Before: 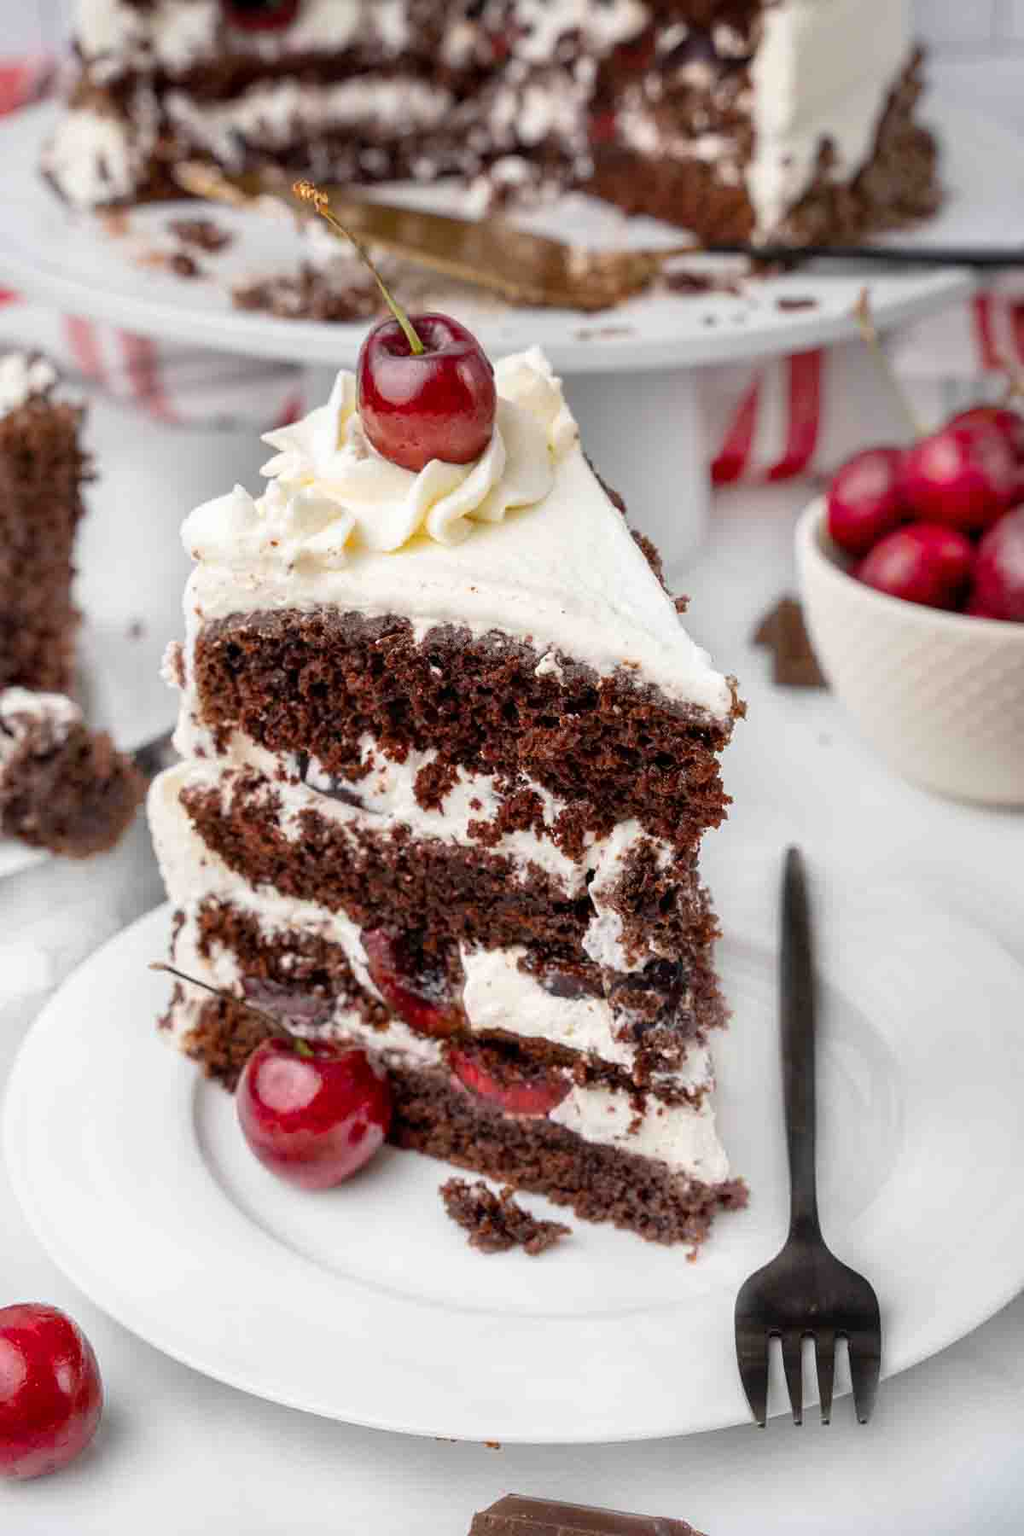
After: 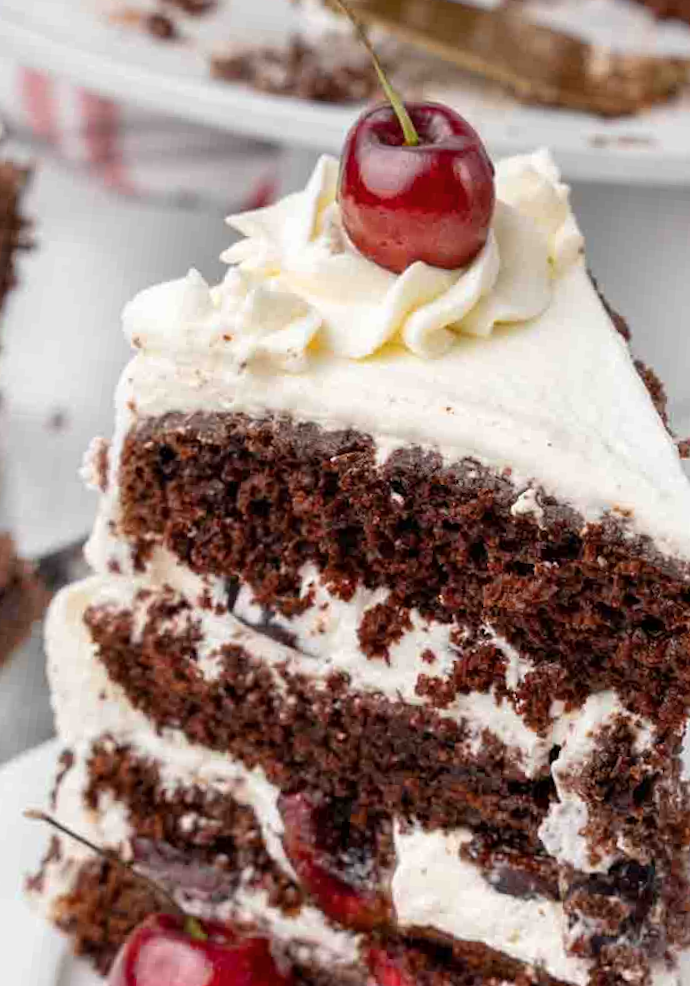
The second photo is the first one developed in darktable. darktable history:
crop and rotate: angle -4.99°, left 2.122%, top 6.945%, right 27.566%, bottom 30.519%
rotate and perspective: rotation 0.215°, lens shift (vertical) -0.139, crop left 0.069, crop right 0.939, crop top 0.002, crop bottom 0.996
color balance rgb: on, module defaults
